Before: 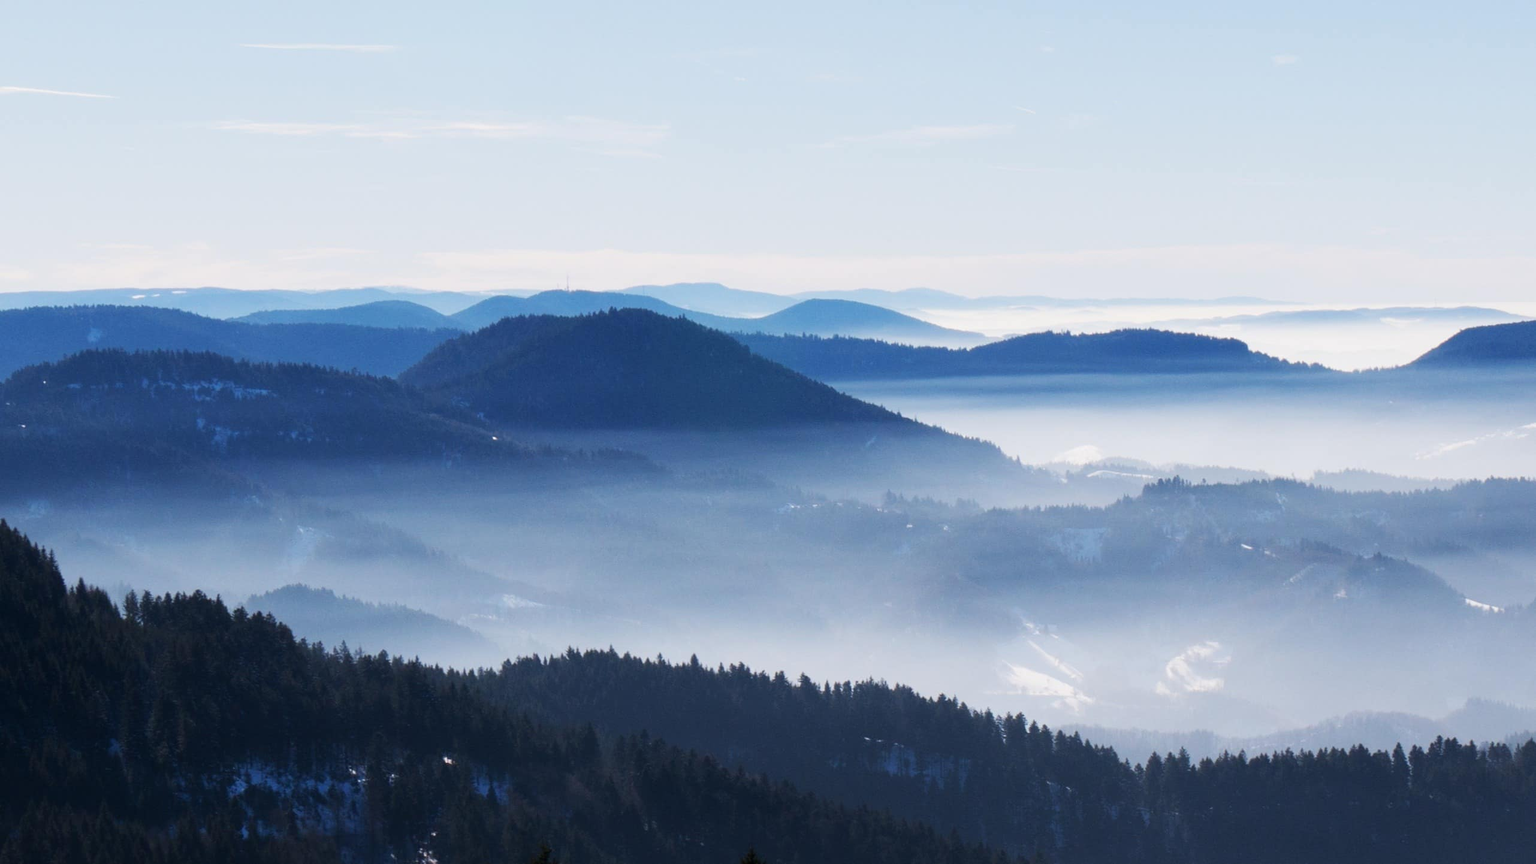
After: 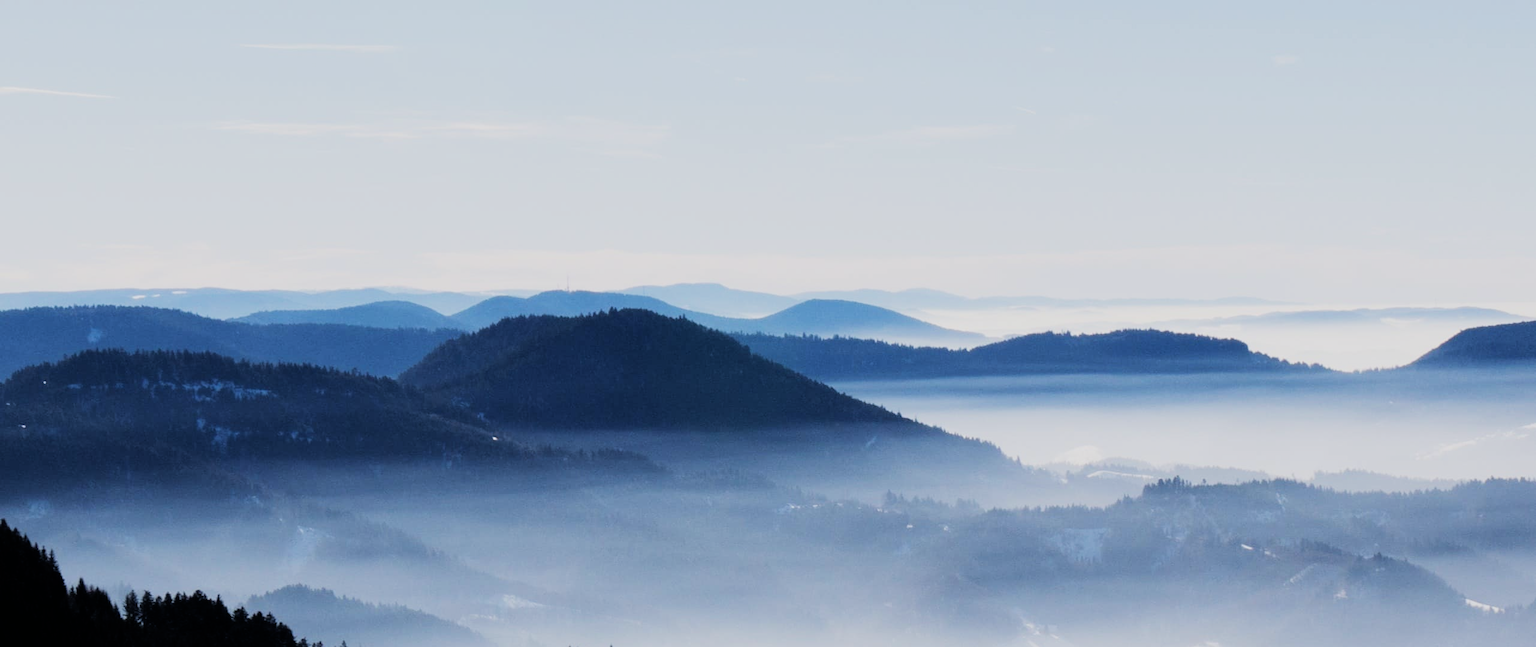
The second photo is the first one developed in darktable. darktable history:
exposure: exposure -0.145 EV, compensate exposure bias true, compensate highlight preservation false
filmic rgb: black relative exposure -5.08 EV, white relative exposure 3.97 EV, threshold 3.03 EV, hardness 2.88, contrast 1.41, highlights saturation mix -31.1%, enable highlight reconstruction true
crop: bottom 24.991%
